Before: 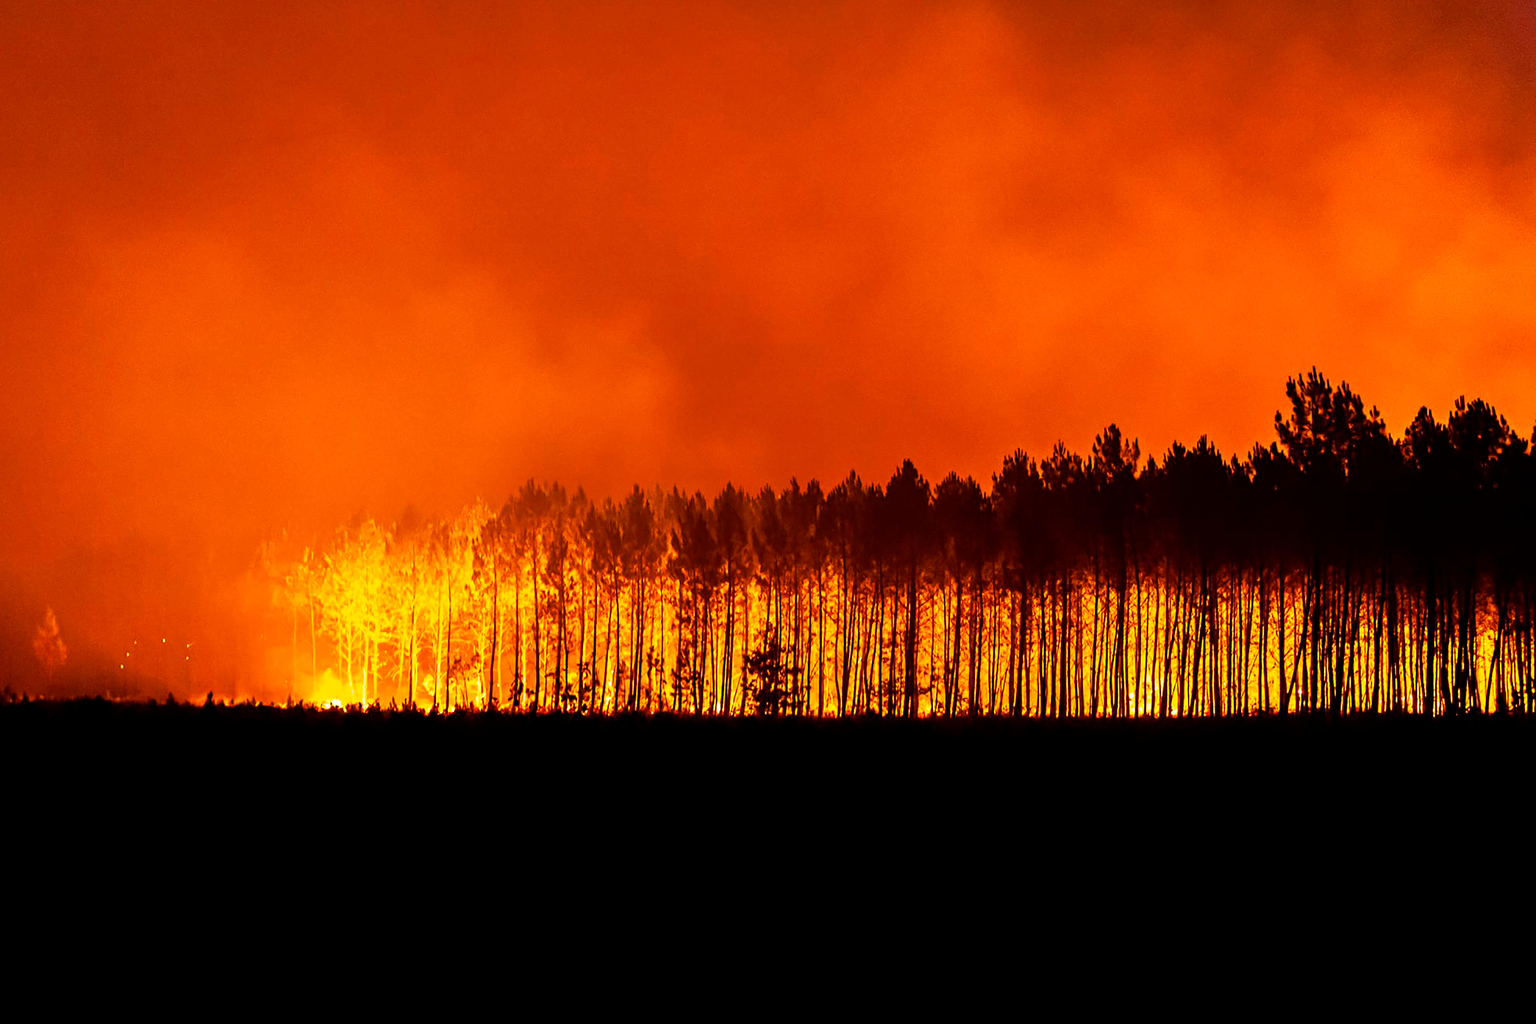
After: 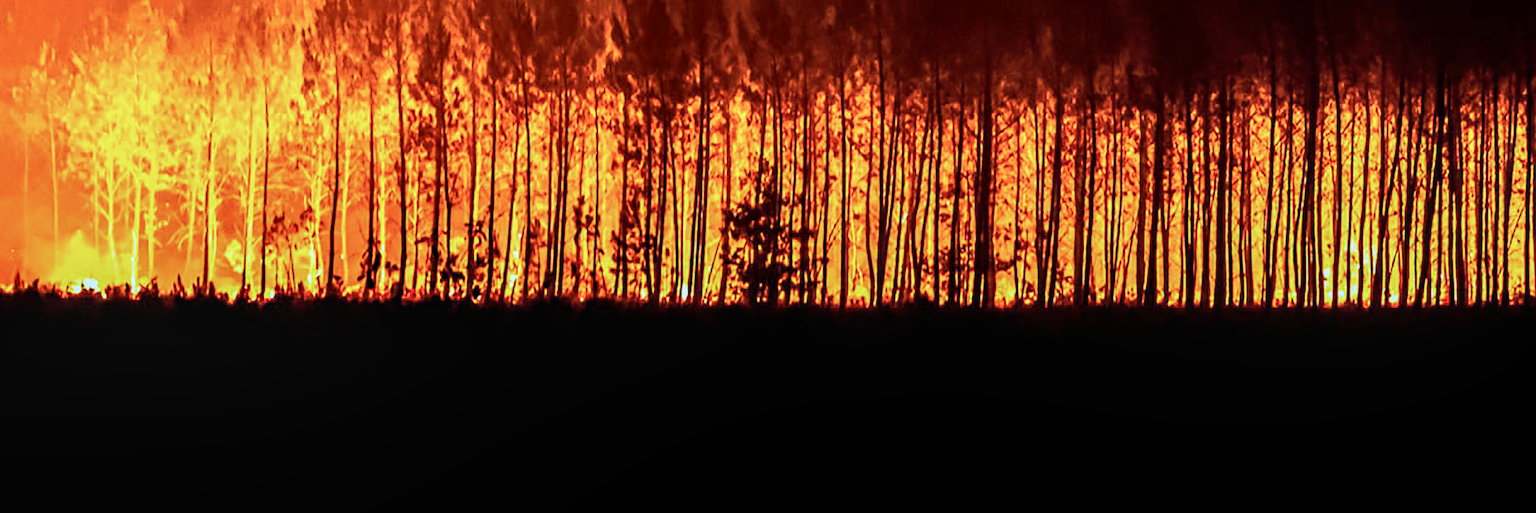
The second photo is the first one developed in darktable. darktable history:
color calibration: illuminant custom, x 0.392, y 0.392, temperature 3874.1 K
crop: left 18.128%, top 50.811%, right 17.56%, bottom 16.924%
tone curve: curves: ch0 [(0, 0) (0.003, 0.003) (0.011, 0.011) (0.025, 0.024) (0.044, 0.042) (0.069, 0.066) (0.1, 0.095) (0.136, 0.129) (0.177, 0.169) (0.224, 0.214) (0.277, 0.264) (0.335, 0.319) (0.399, 0.38) (0.468, 0.446) (0.543, 0.558) (0.623, 0.636) (0.709, 0.719) (0.801, 0.807) (0.898, 0.901) (1, 1)], color space Lab, independent channels, preserve colors none
local contrast: on, module defaults
